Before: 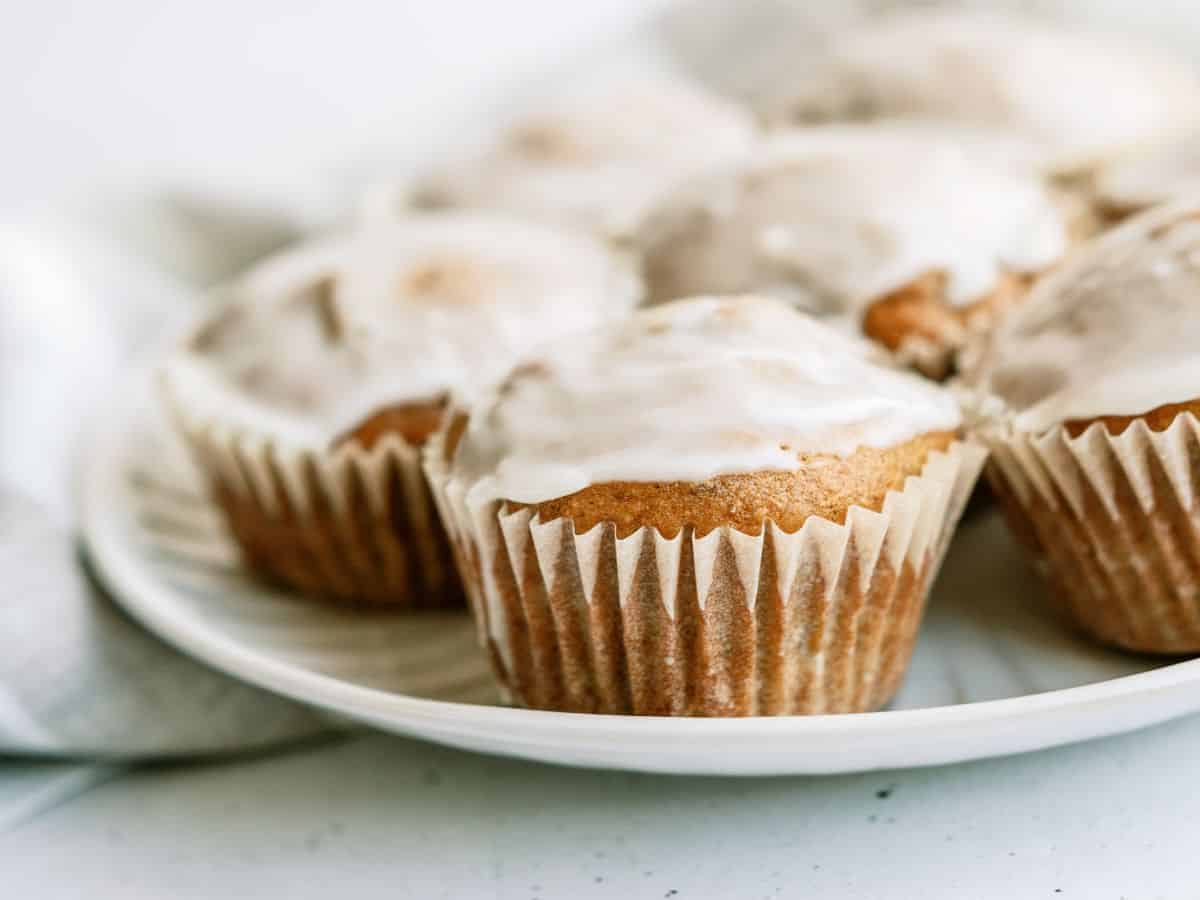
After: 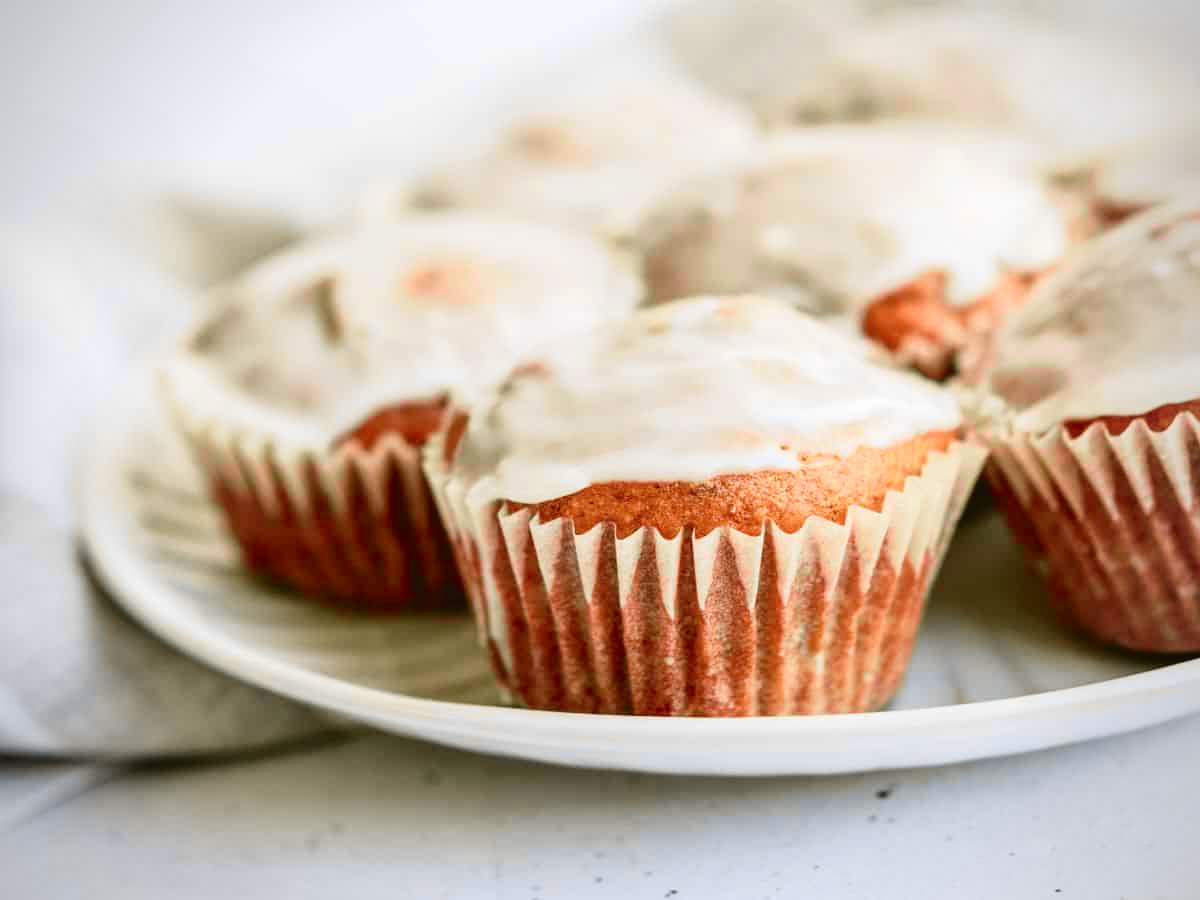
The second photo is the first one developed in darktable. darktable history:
vignetting: fall-off radius 60.92%
tone curve: curves: ch0 [(0, 0.036) (0.119, 0.115) (0.466, 0.498) (0.715, 0.767) (0.817, 0.865) (1, 0.998)]; ch1 [(0, 0) (0.377, 0.424) (0.442, 0.491) (0.487, 0.498) (0.514, 0.512) (0.536, 0.577) (0.66, 0.724) (1, 1)]; ch2 [(0, 0) (0.38, 0.405) (0.463, 0.443) (0.492, 0.486) (0.526, 0.541) (0.578, 0.598) (1, 1)], color space Lab, independent channels, preserve colors none
